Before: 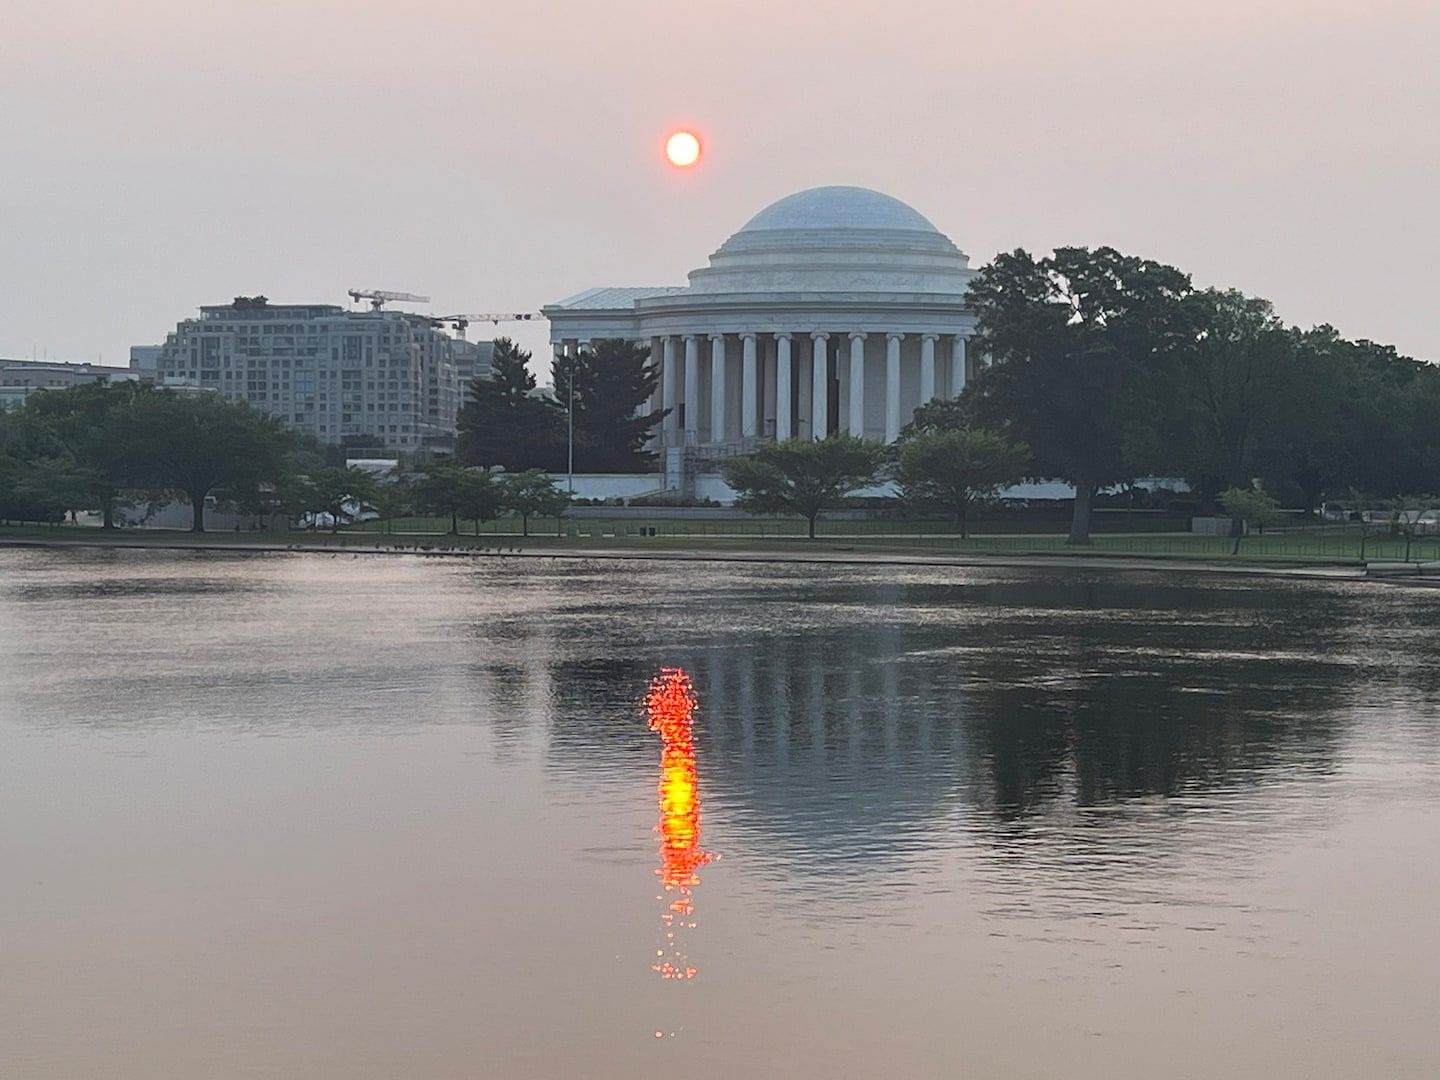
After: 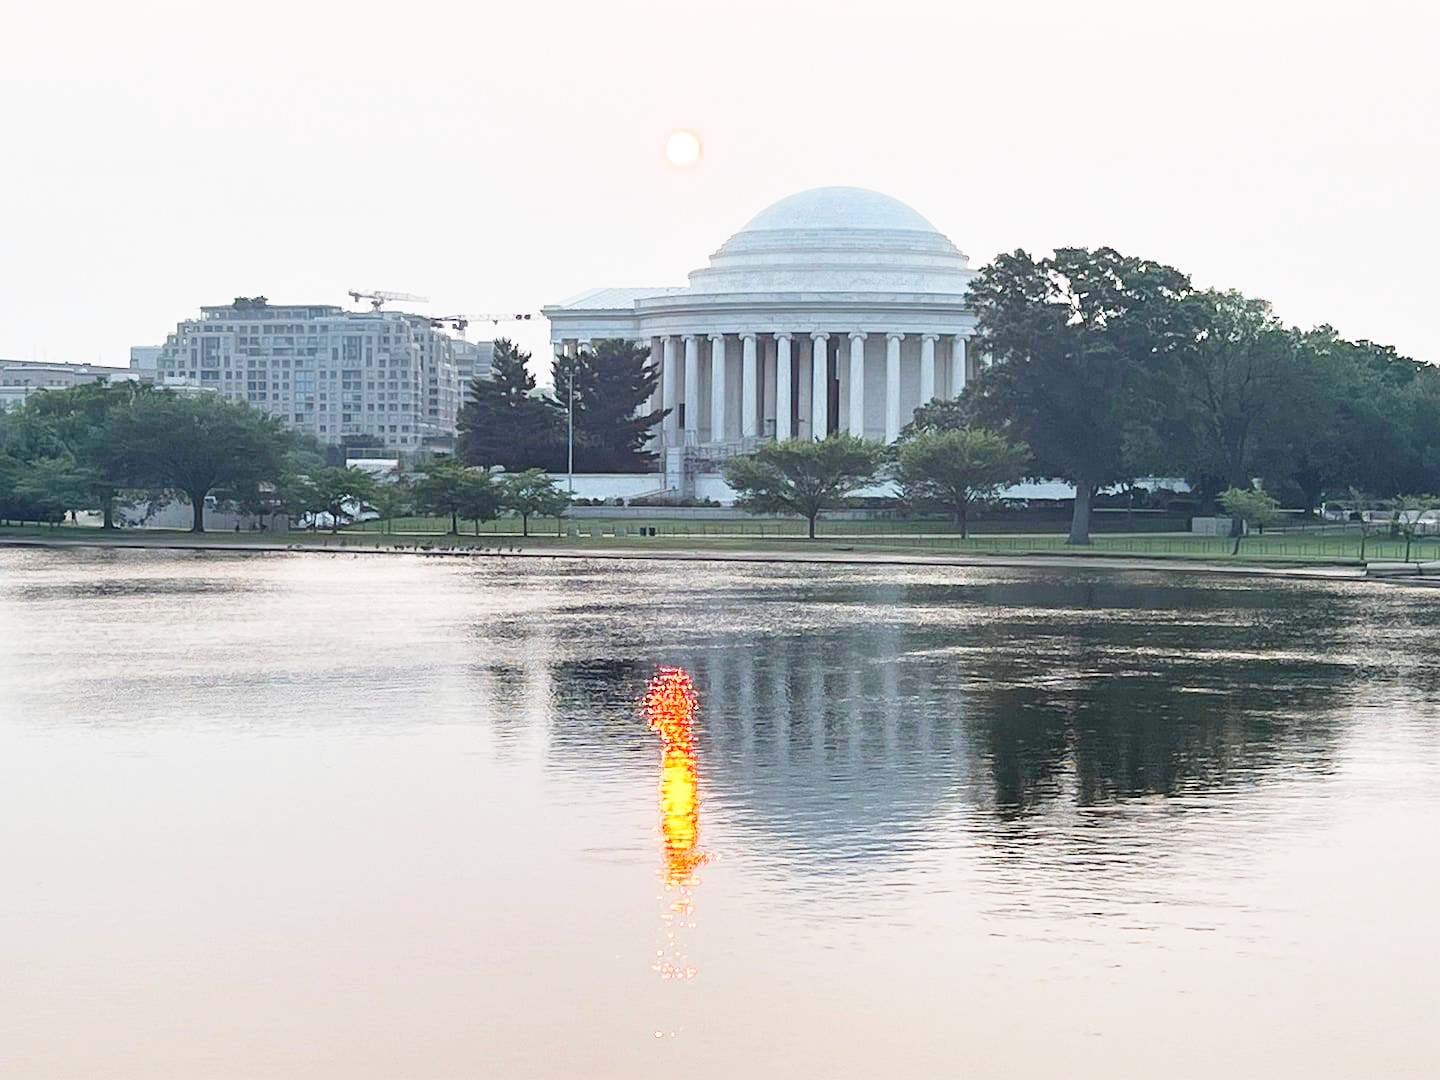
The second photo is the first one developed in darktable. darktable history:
base curve: curves: ch0 [(0, 0) (0.028, 0.03) (0.105, 0.232) (0.387, 0.748) (0.754, 0.968) (1, 1)], fusion 1, exposure shift 0.576, preserve colors none
tone equalizer: on, module defaults
